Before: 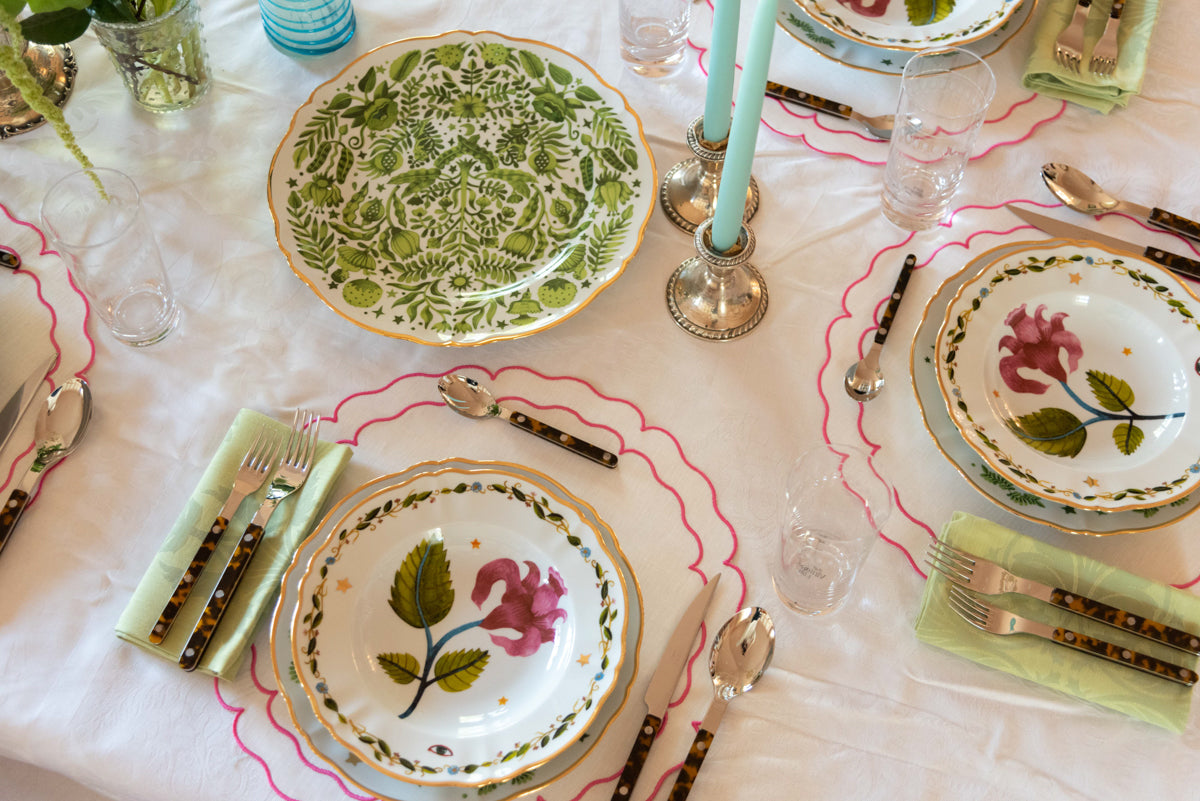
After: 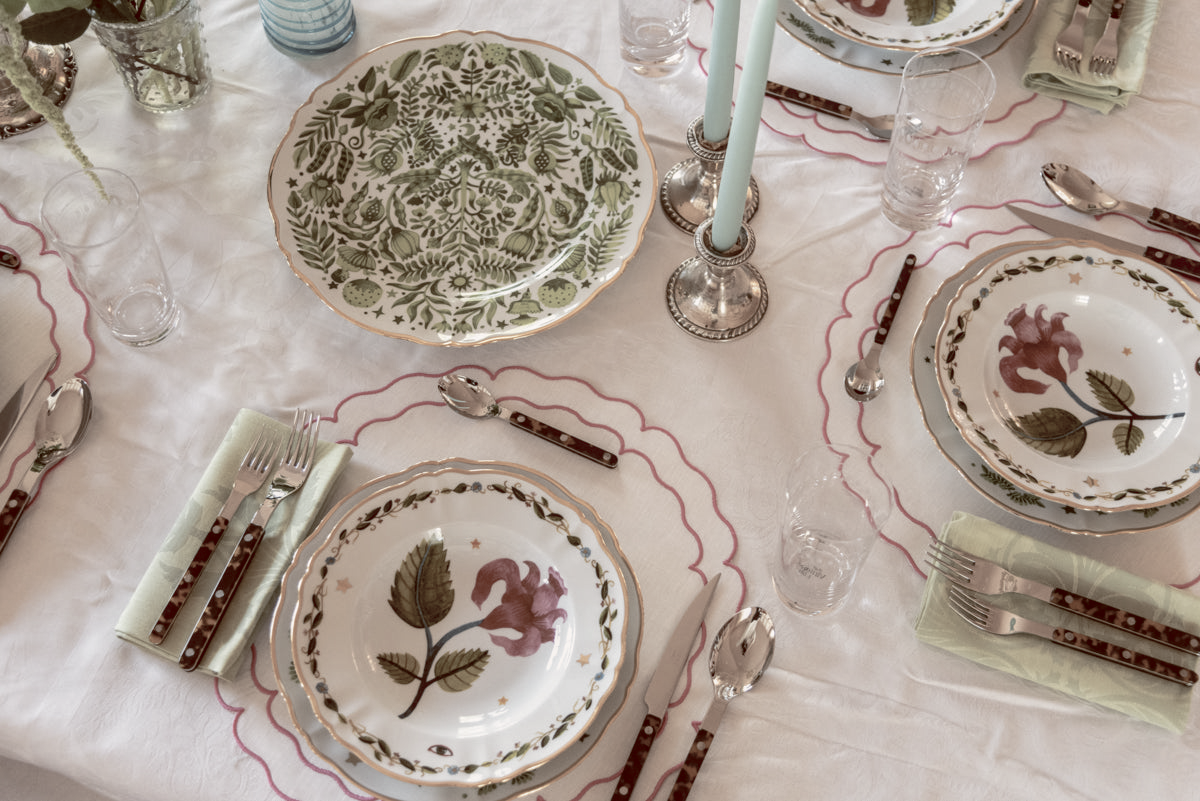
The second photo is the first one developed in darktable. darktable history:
color balance rgb: shadows lift › luminance 1%, shadows lift › chroma 0.2%, shadows lift › hue 20°, power › luminance 1%, power › chroma 0.4%, power › hue 34°, highlights gain › luminance 0.8%, highlights gain › chroma 0.4%, highlights gain › hue 44°, global offset › chroma 0.4%, global offset › hue 34°, white fulcrum 0.08 EV, linear chroma grading › shadows -7%, linear chroma grading › highlights -7%, linear chroma grading › global chroma -10%, linear chroma grading › mid-tones -8%, perceptual saturation grading › global saturation -28%, perceptual saturation grading › highlights -20%, perceptual saturation grading › mid-tones -24%, perceptual saturation grading › shadows -24%, perceptual brilliance grading › global brilliance -1%, perceptual brilliance grading › highlights -1%, perceptual brilliance grading › mid-tones -1%, perceptual brilliance grading › shadows -1%, global vibrance -17%, contrast -6%
local contrast: highlights 25%, detail 130%
